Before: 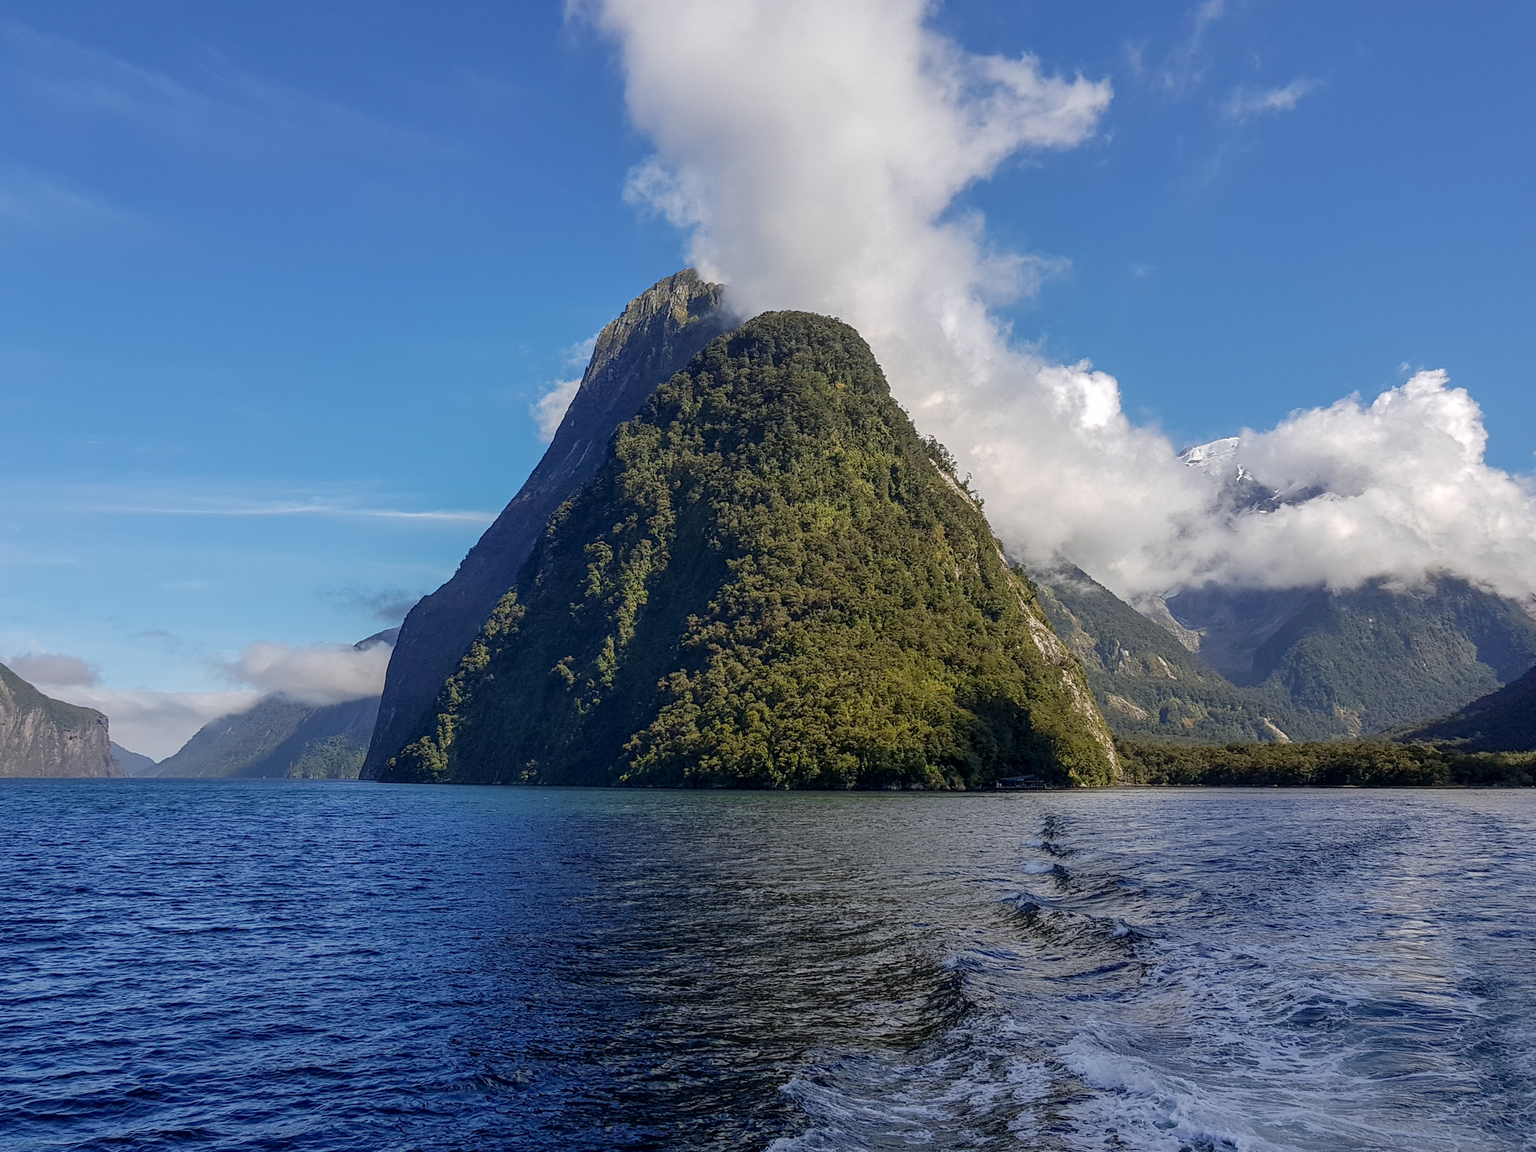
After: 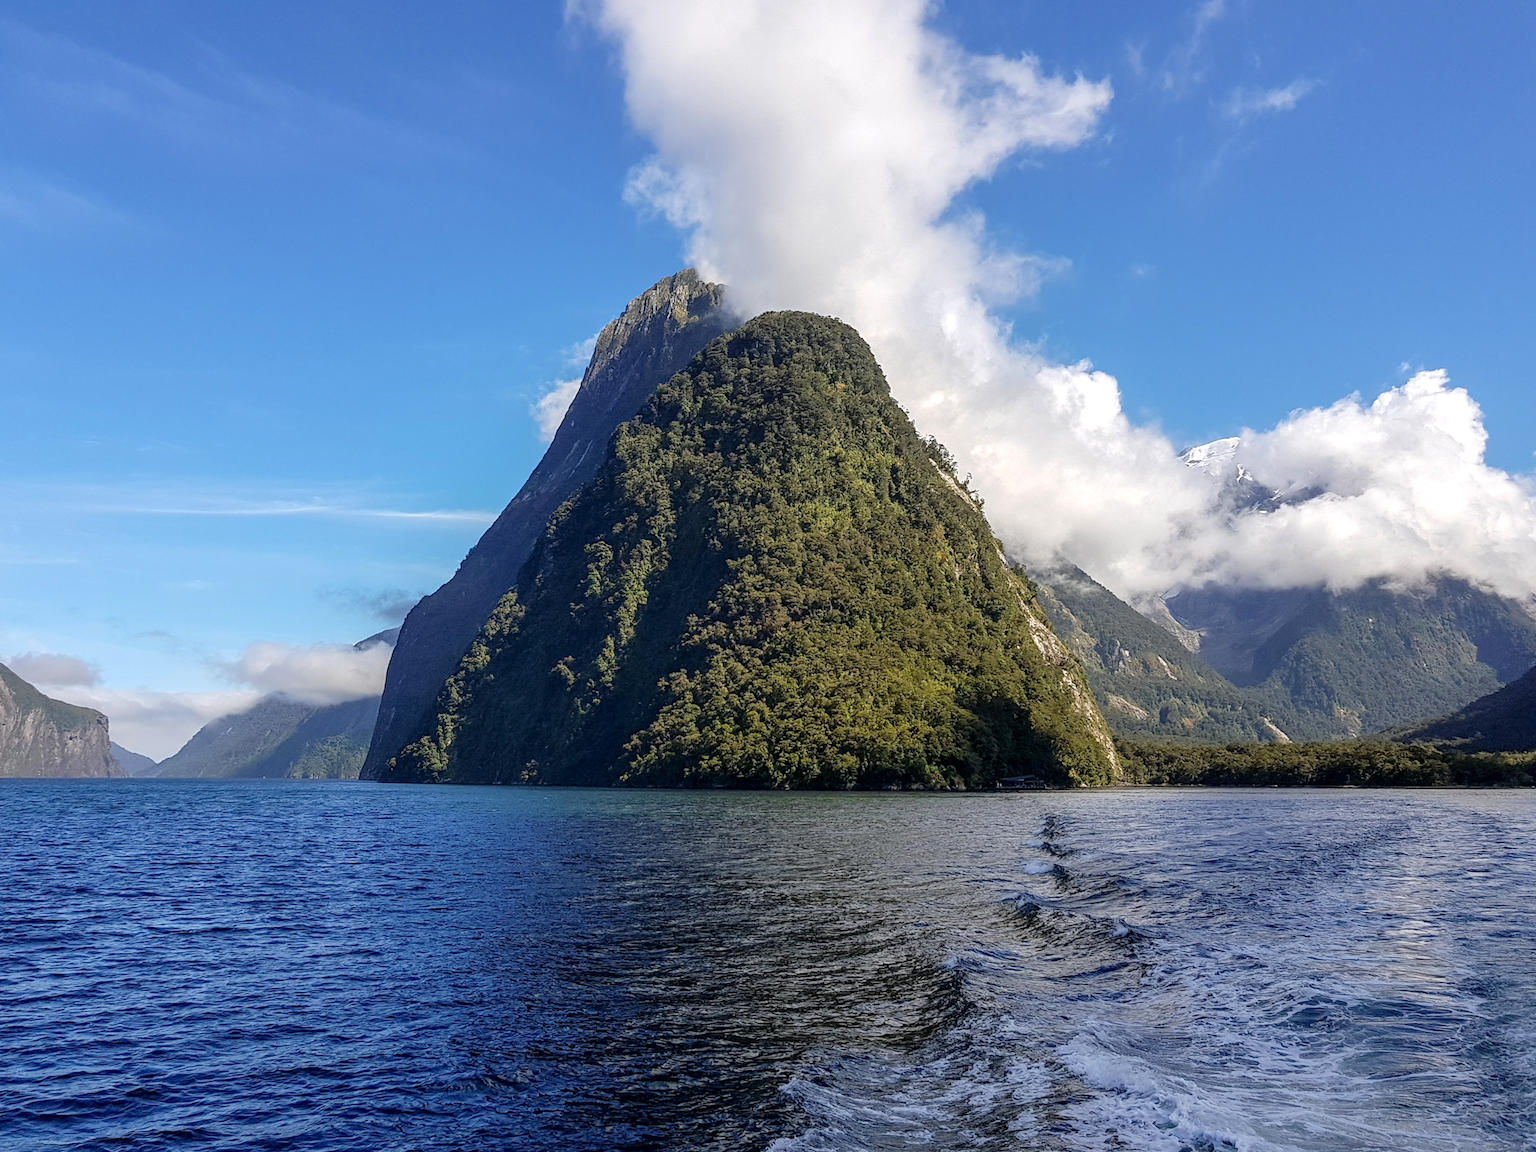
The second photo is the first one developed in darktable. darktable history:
tone equalizer: -8 EV -0.385 EV, -7 EV -0.403 EV, -6 EV -0.373 EV, -5 EV -0.25 EV, -3 EV 0.231 EV, -2 EV 0.334 EV, -1 EV 0.385 EV, +0 EV 0.413 EV
